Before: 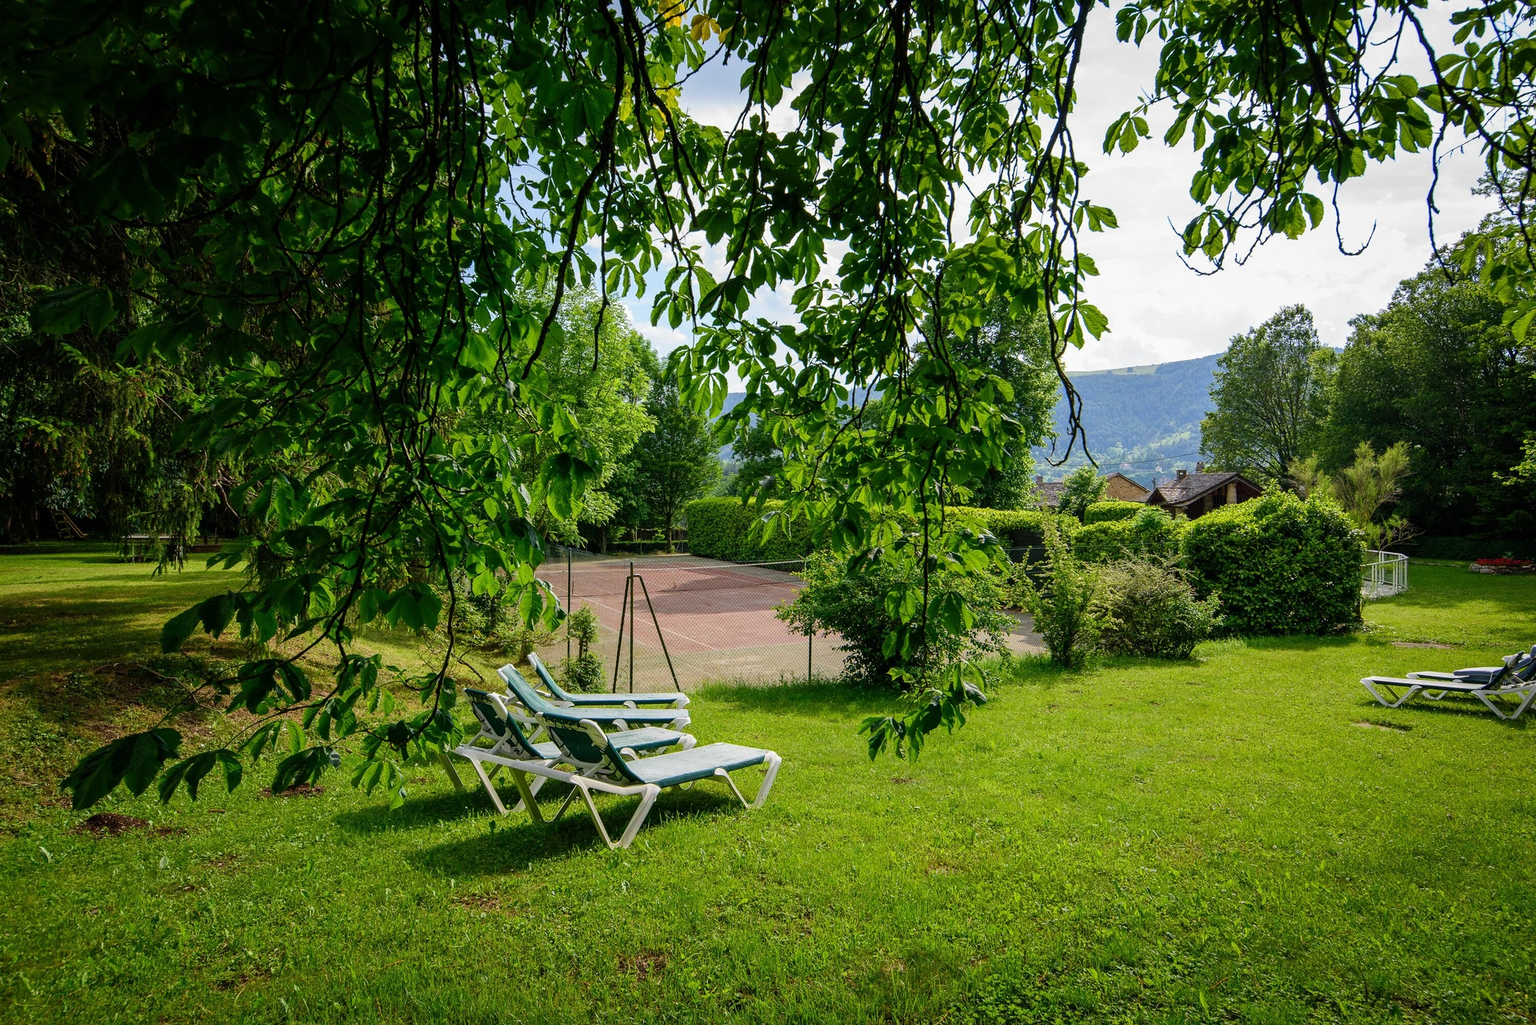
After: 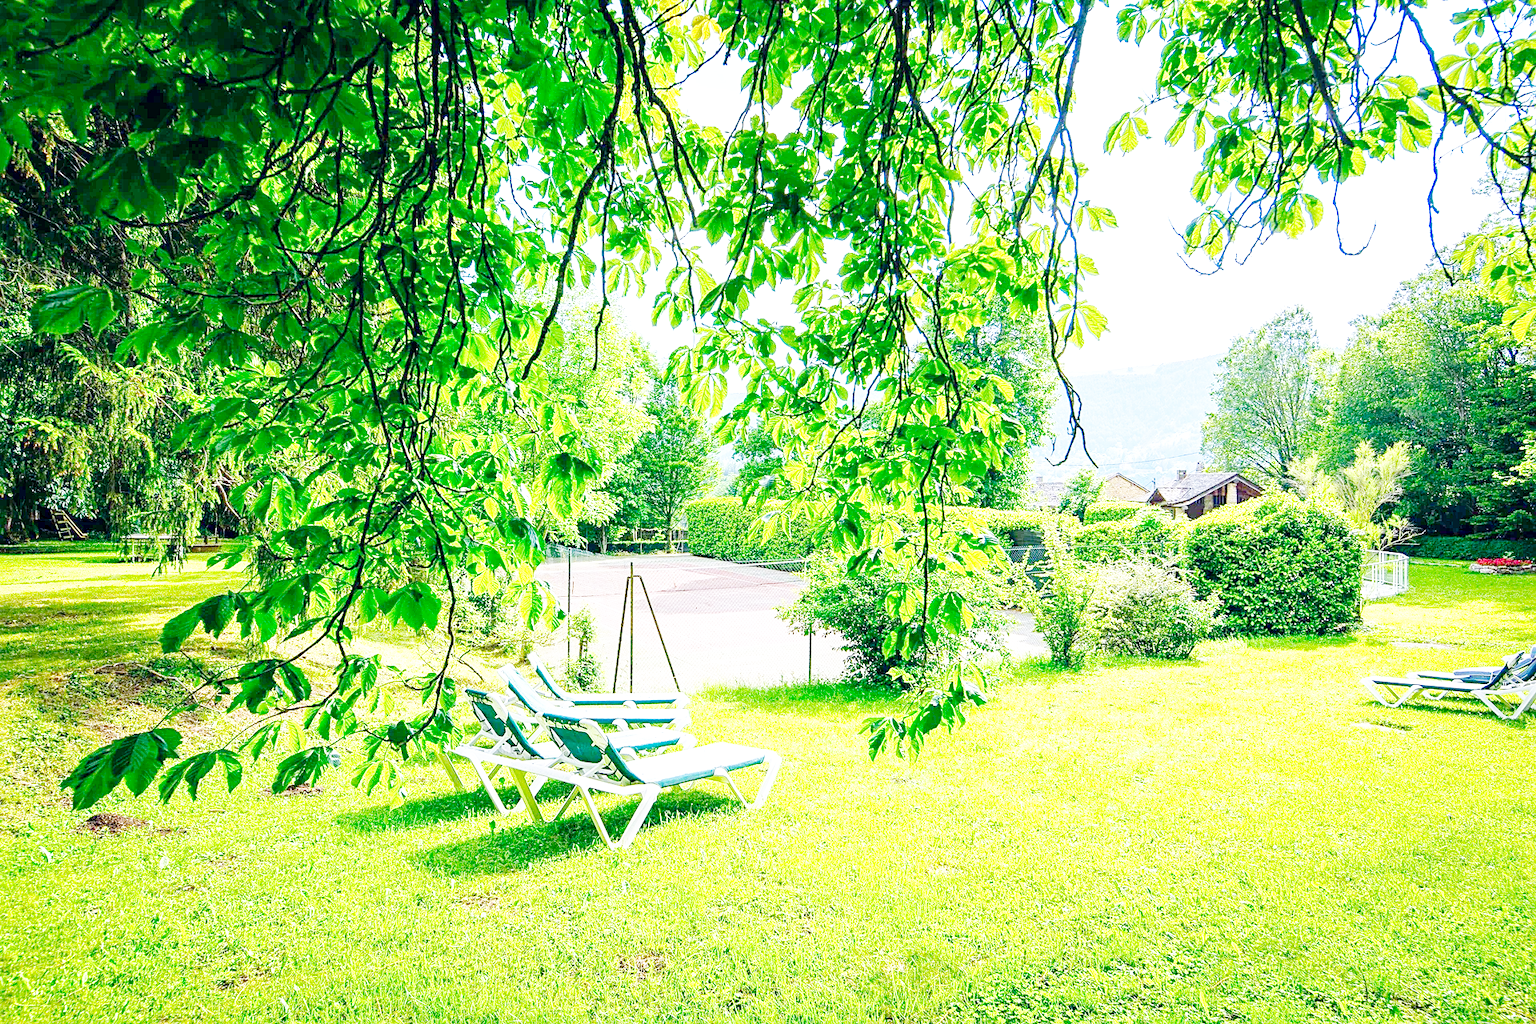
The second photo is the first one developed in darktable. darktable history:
base curve: curves: ch0 [(0, 0) (0.007, 0.004) (0.027, 0.03) (0.046, 0.07) (0.207, 0.54) (0.442, 0.872) (0.673, 0.972) (1, 1)], preserve colors none
local contrast: highlights 100%, shadows 100%, detail 120%, midtone range 0.2
color calibration: illuminant custom, x 0.368, y 0.373, temperature 4330.32 K
color balance: mode lift, gamma, gain (sRGB)
color balance rgb: shadows lift › hue 87.51°, highlights gain › chroma 1.62%, highlights gain › hue 55.1°, global offset › chroma 0.1%, global offset › hue 253.66°, linear chroma grading › global chroma 0.5%
exposure: black level correction 0, compensate exposure bias true, compensate highlight preservation false
lens correction: correction method embedded metadata, crop 1, focal 40, aperture 4, distance 15.16, camera "ILCE-7M3", lens "FE 40mm F2.5 G"
sharpen: on, module defaults
color zones: curves: ch0 [(0, 0.613) (0.01, 0.613) (0.245, 0.448) (0.498, 0.529) (0.642, 0.665) (0.879, 0.777) (0.99, 0.613)]; ch1 [(0, 0) (0.143, 0) (0.286, 0) (0.429, 0) (0.571, 0) (0.714, 0) (0.857, 0)], mix -121.96%
